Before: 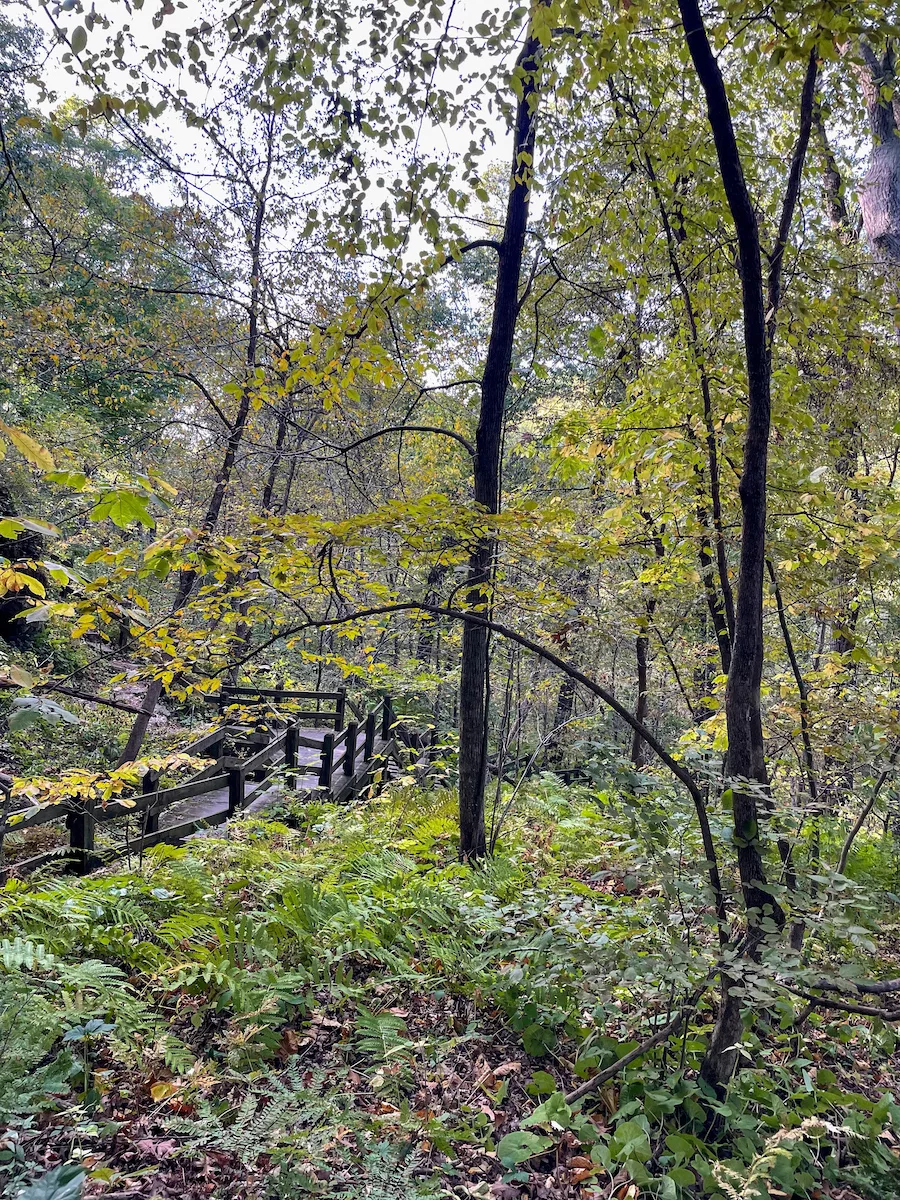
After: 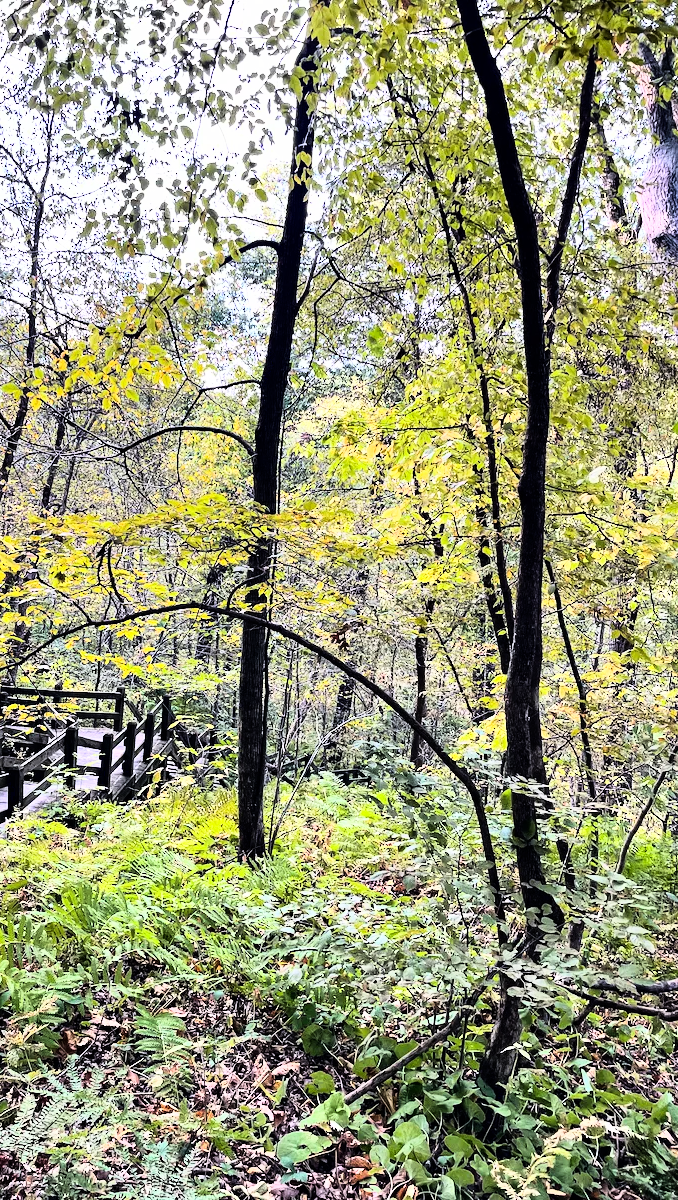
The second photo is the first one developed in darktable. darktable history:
haze removal: compatibility mode true, adaptive false
crop and rotate: left 24.6%
rgb curve: curves: ch0 [(0, 0) (0.21, 0.15) (0.24, 0.21) (0.5, 0.75) (0.75, 0.96) (0.89, 0.99) (1, 1)]; ch1 [(0, 0.02) (0.21, 0.13) (0.25, 0.2) (0.5, 0.67) (0.75, 0.9) (0.89, 0.97) (1, 1)]; ch2 [(0, 0.02) (0.21, 0.13) (0.25, 0.2) (0.5, 0.67) (0.75, 0.9) (0.89, 0.97) (1, 1)], compensate middle gray true
